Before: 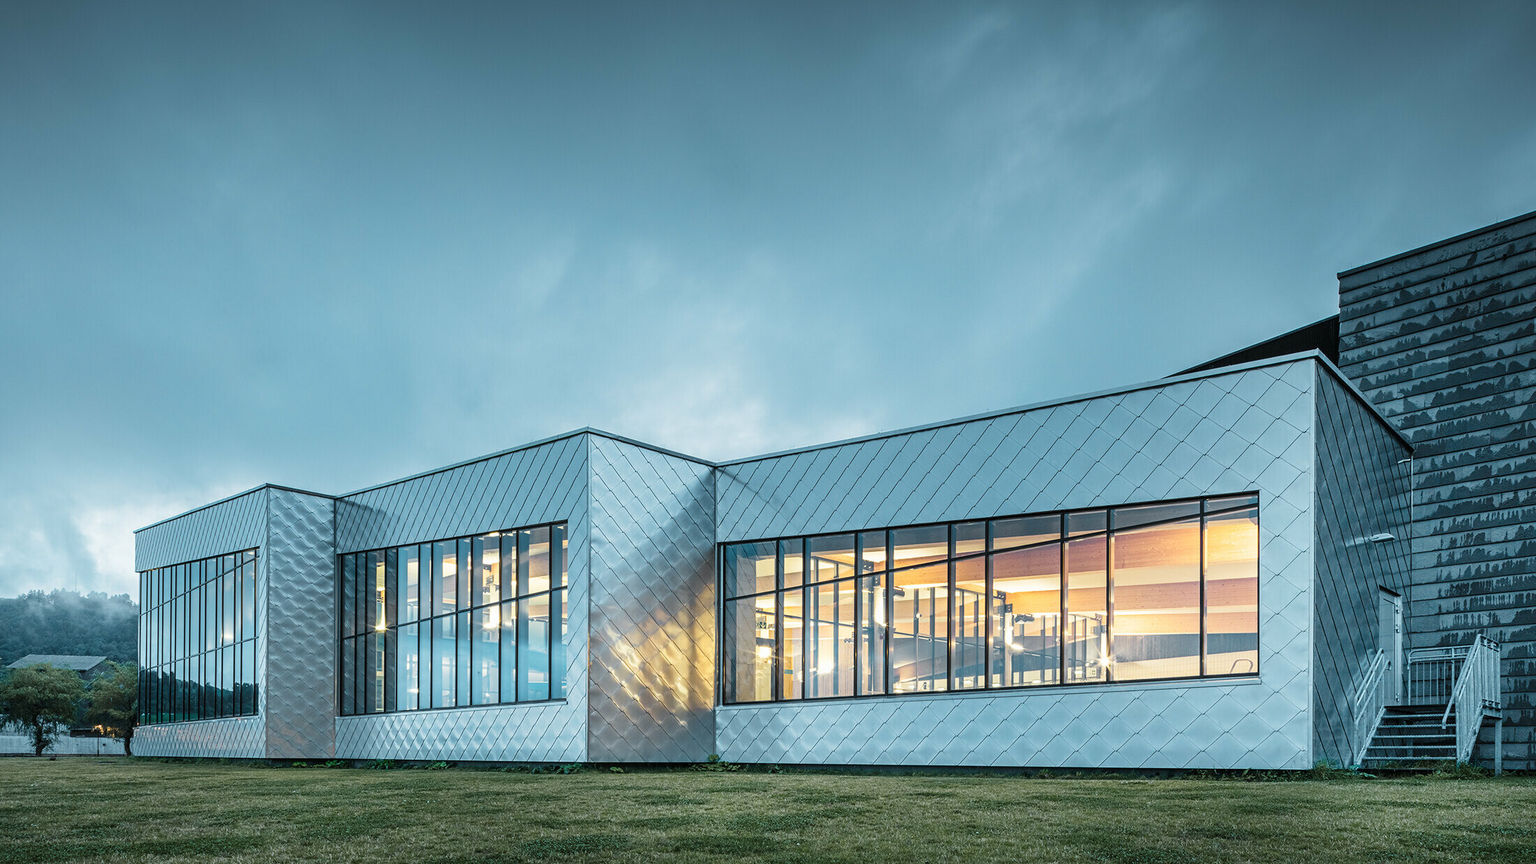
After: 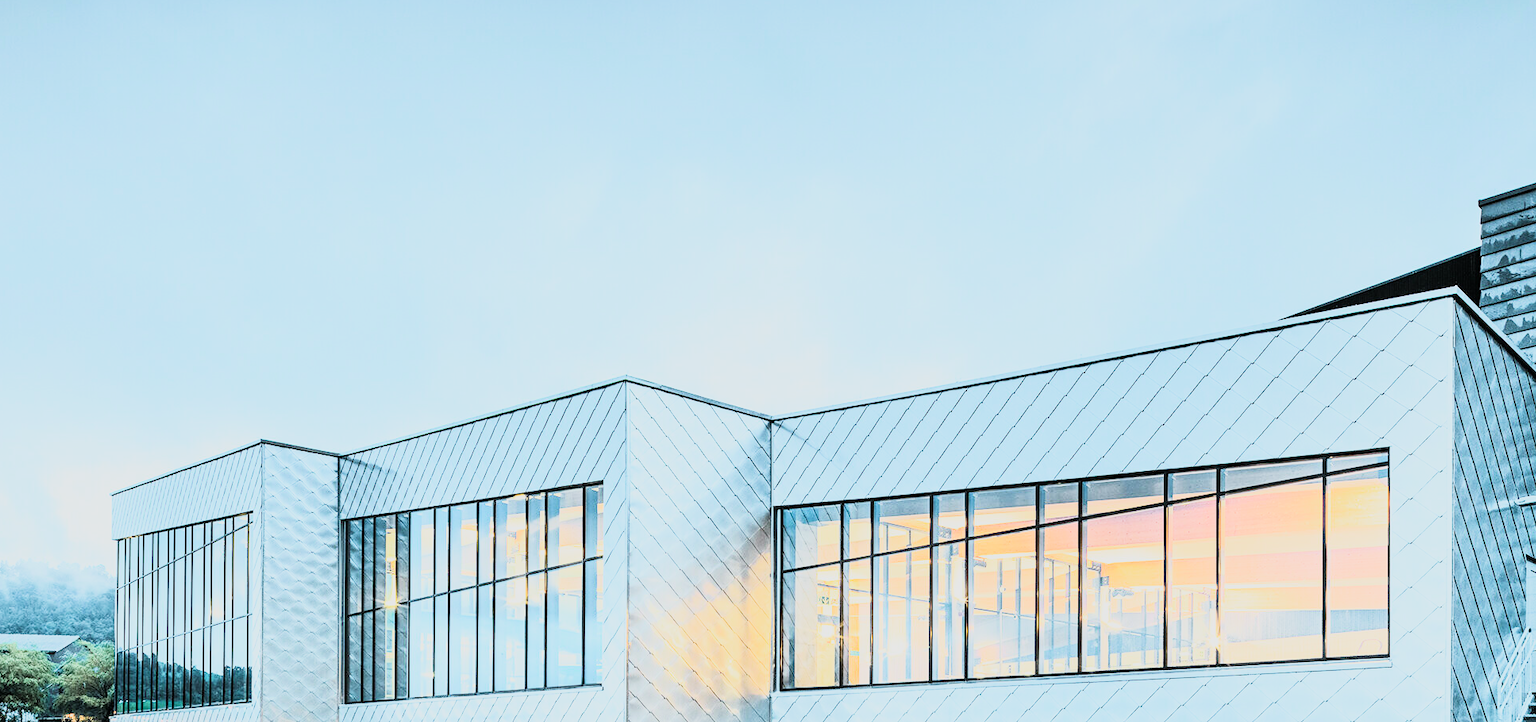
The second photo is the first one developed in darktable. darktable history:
crop and rotate: left 2.425%, top 11.305%, right 9.6%, bottom 15.08%
sigmoid: contrast 1.22, skew 0.65
tone equalizer: -8 EV 1 EV, -7 EV 1 EV, -6 EV 1 EV, -5 EV 1 EV, -4 EV 1 EV, -3 EV 0.75 EV, -2 EV 0.5 EV, -1 EV 0.25 EV
rgb curve: curves: ch0 [(0, 0) (0.21, 0.15) (0.24, 0.21) (0.5, 0.75) (0.75, 0.96) (0.89, 0.99) (1, 1)]; ch1 [(0, 0.02) (0.21, 0.13) (0.25, 0.2) (0.5, 0.67) (0.75, 0.9) (0.89, 0.97) (1, 1)]; ch2 [(0, 0.02) (0.21, 0.13) (0.25, 0.2) (0.5, 0.67) (0.75, 0.9) (0.89, 0.97) (1, 1)], compensate middle gray true
exposure: black level correction 0, exposure 0.5 EV, compensate highlight preservation false
